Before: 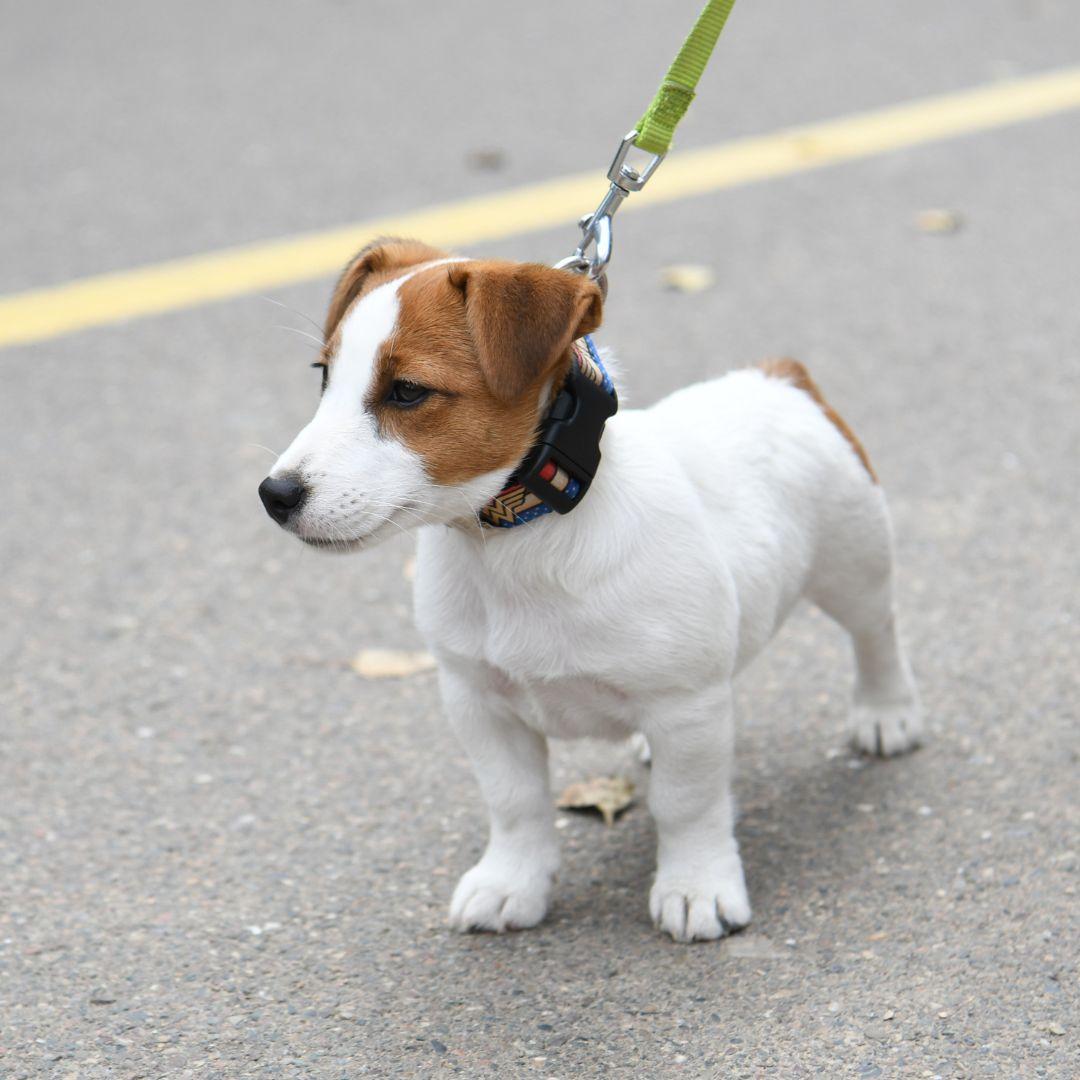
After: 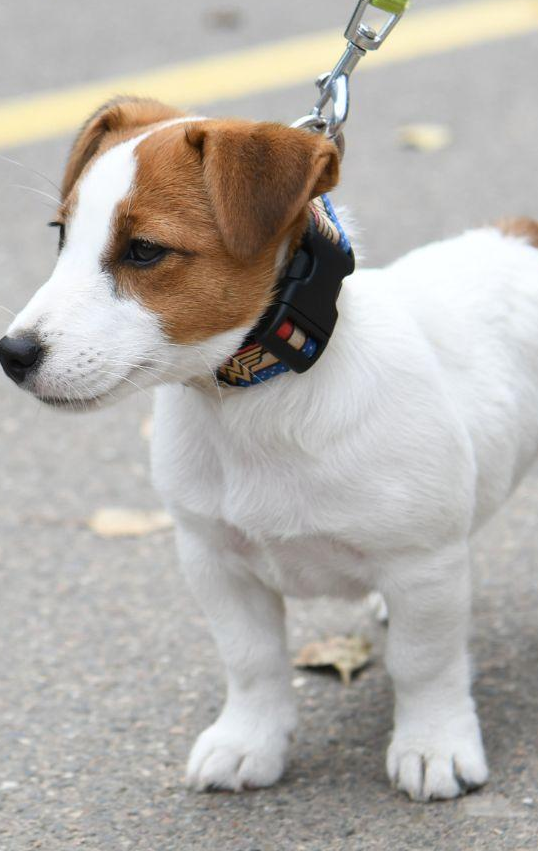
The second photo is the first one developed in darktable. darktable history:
crop and rotate: angle 0.01°, left 24.356%, top 13.123%, right 25.779%, bottom 8.043%
